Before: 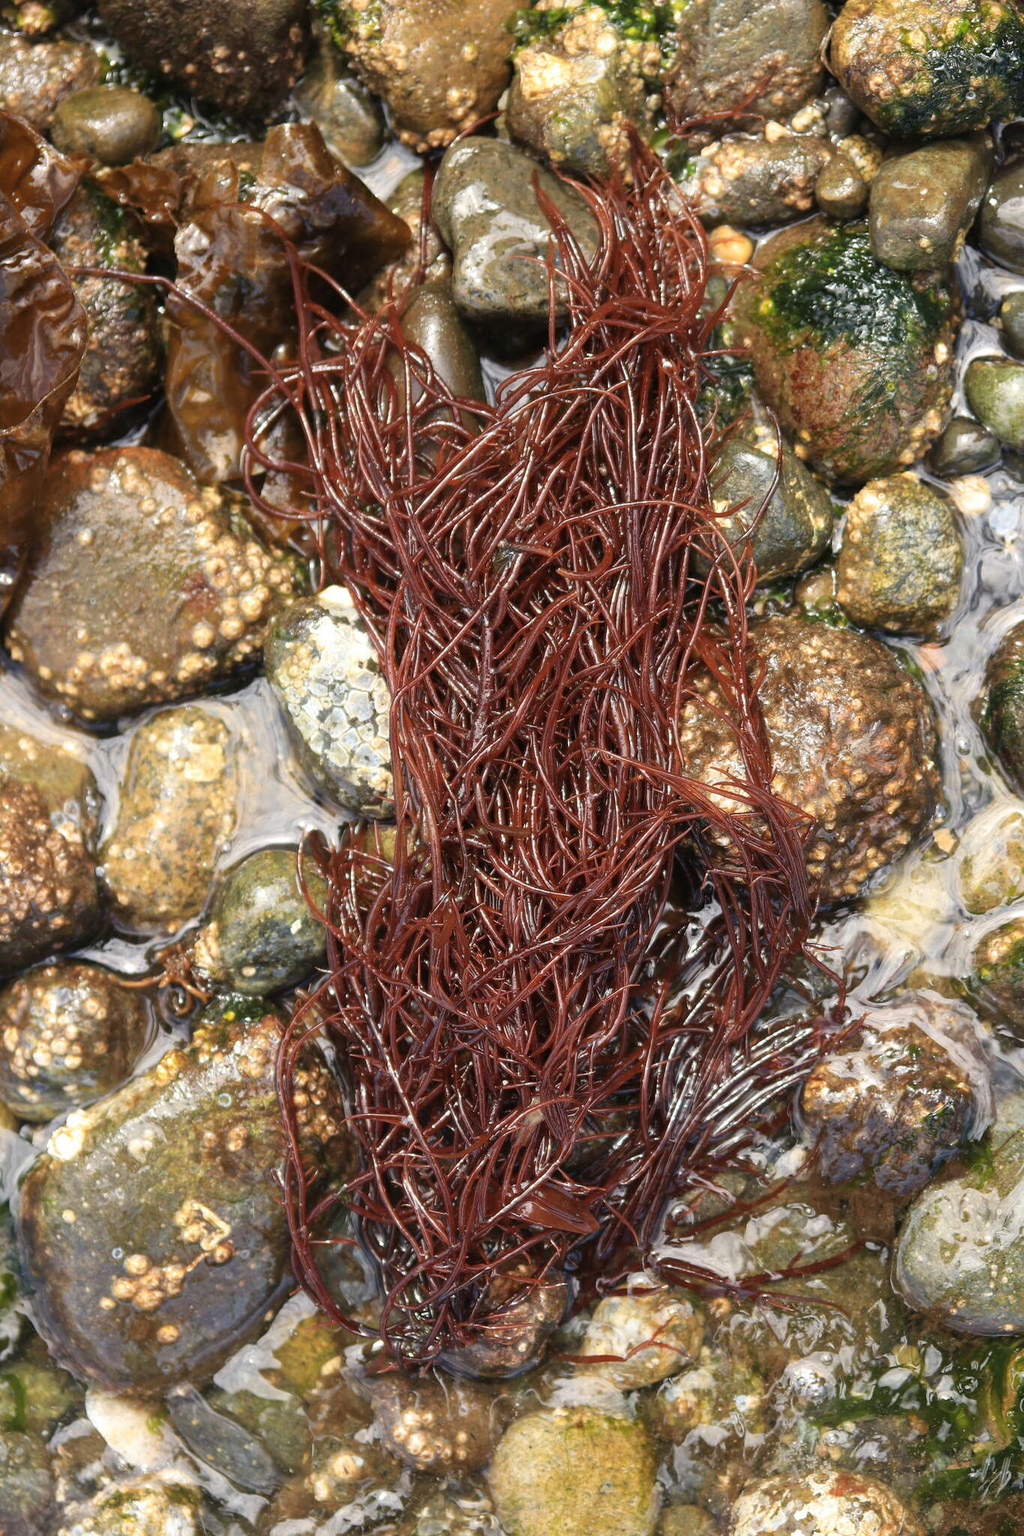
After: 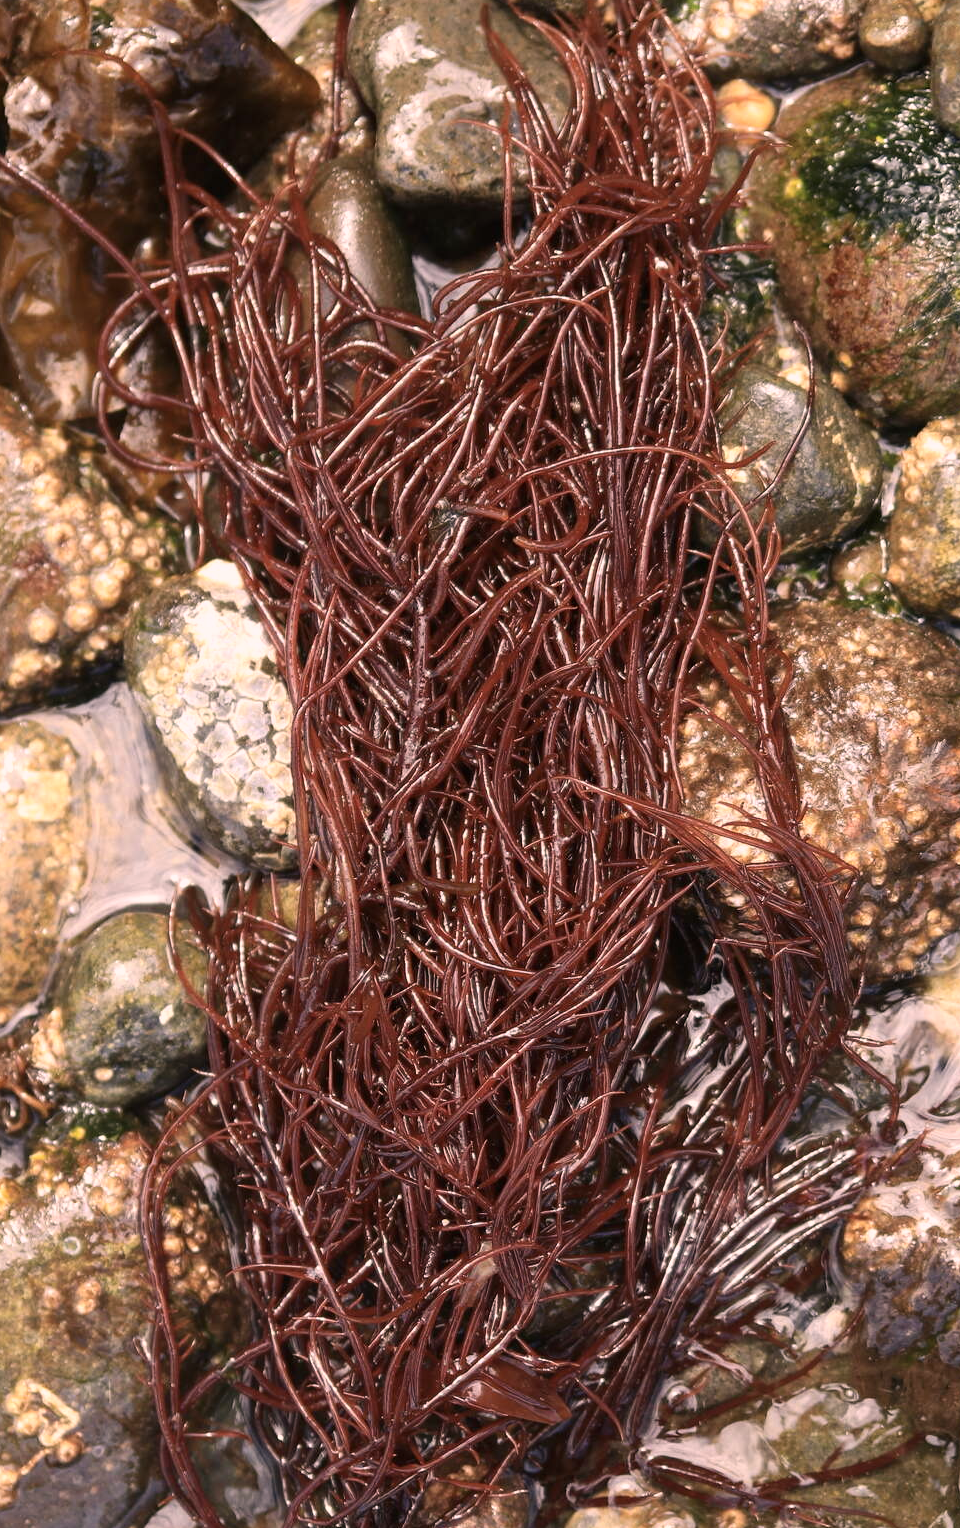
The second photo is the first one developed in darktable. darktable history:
crop and rotate: left 16.754%, top 10.818%, right 12.844%, bottom 14.56%
color correction: highlights a* 12.98, highlights b* 5.53
contrast brightness saturation: contrast 0.113, saturation -0.174
